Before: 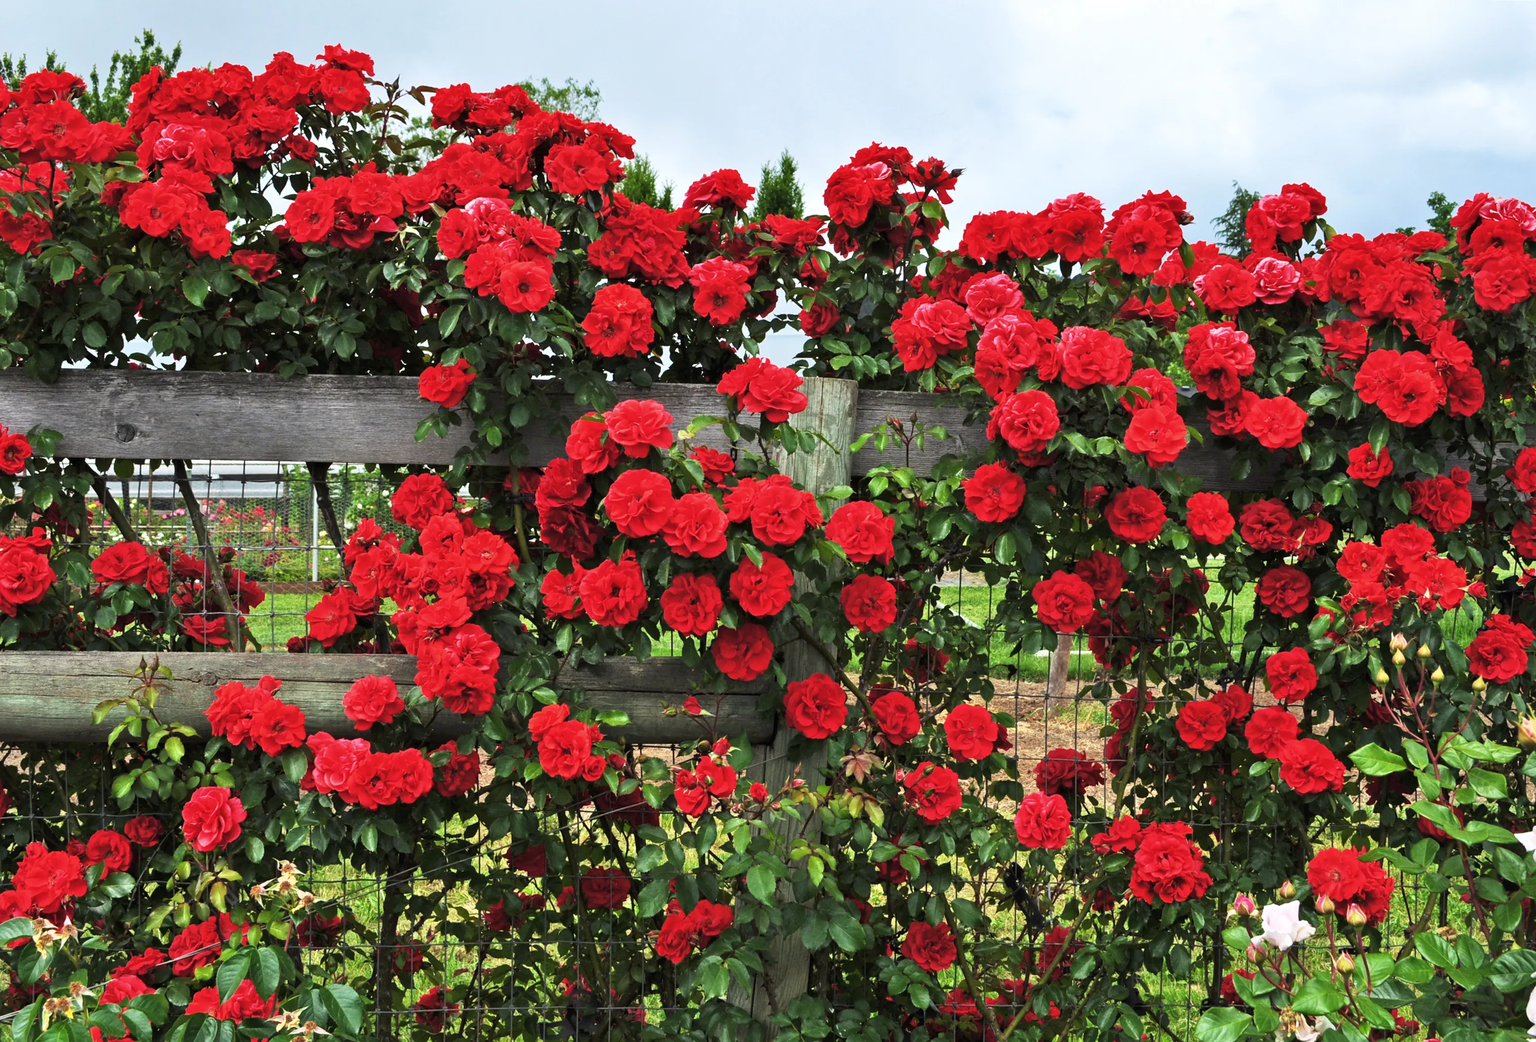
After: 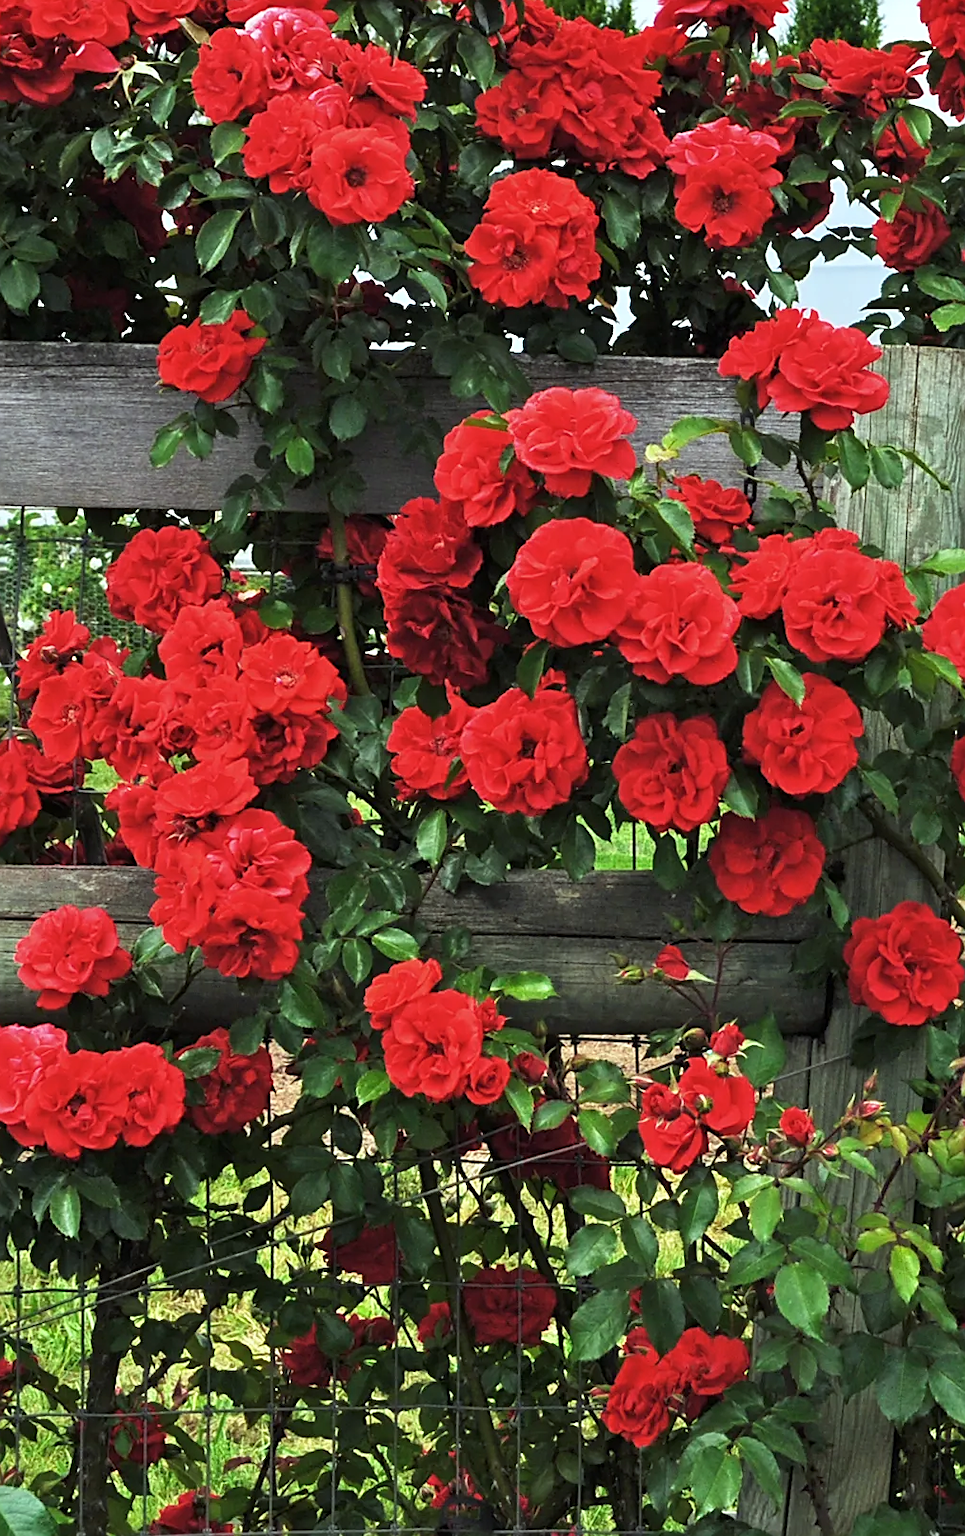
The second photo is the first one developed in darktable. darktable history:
sharpen: on, module defaults
color calibration: illuminant as shot in camera, x 0.358, y 0.373, temperature 4628.91 K, saturation algorithm version 1 (2020)
crop and rotate: left 21.81%, top 18.587%, right 44.742%, bottom 2.963%
color correction: highlights a* -4.34, highlights b* 7.06
